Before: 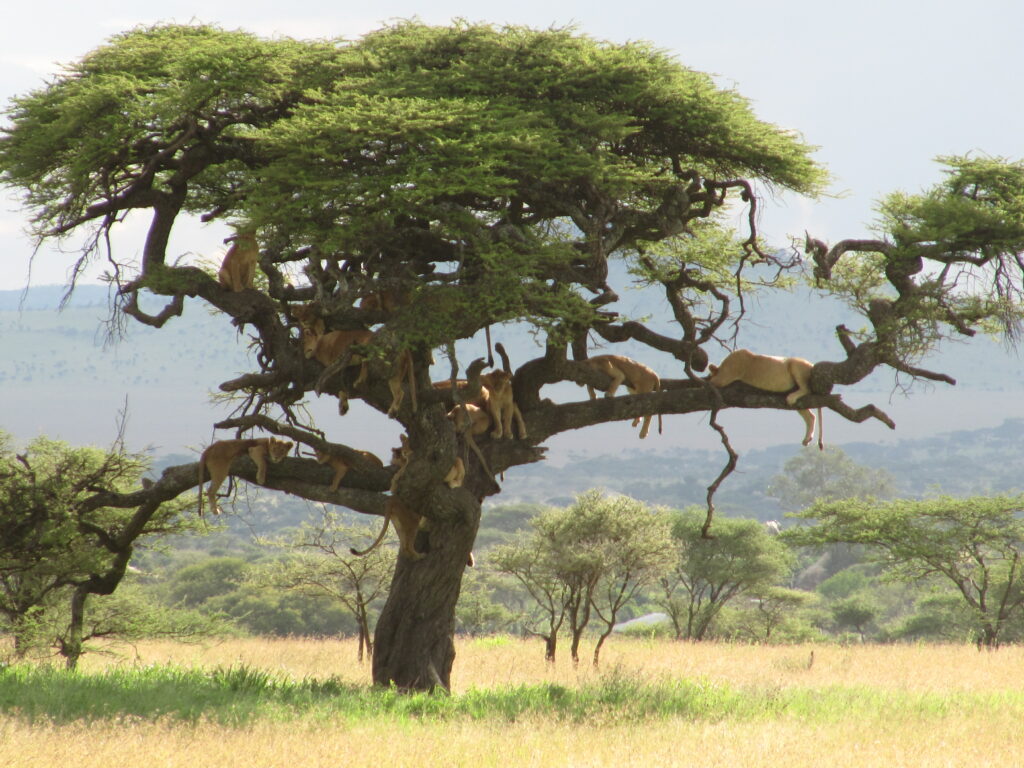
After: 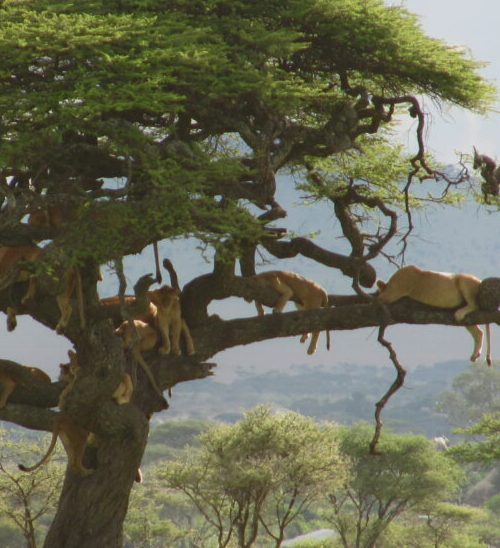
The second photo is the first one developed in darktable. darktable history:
tone equalizer: -8 EV 0.235 EV, -7 EV 0.401 EV, -6 EV 0.443 EV, -5 EV 0.238 EV, -3 EV -0.268 EV, -2 EV -0.392 EV, -1 EV -0.421 EV, +0 EV -0.244 EV
crop: left 32.491%, top 10.96%, right 18.669%, bottom 17.582%
contrast brightness saturation: saturation 0.101
